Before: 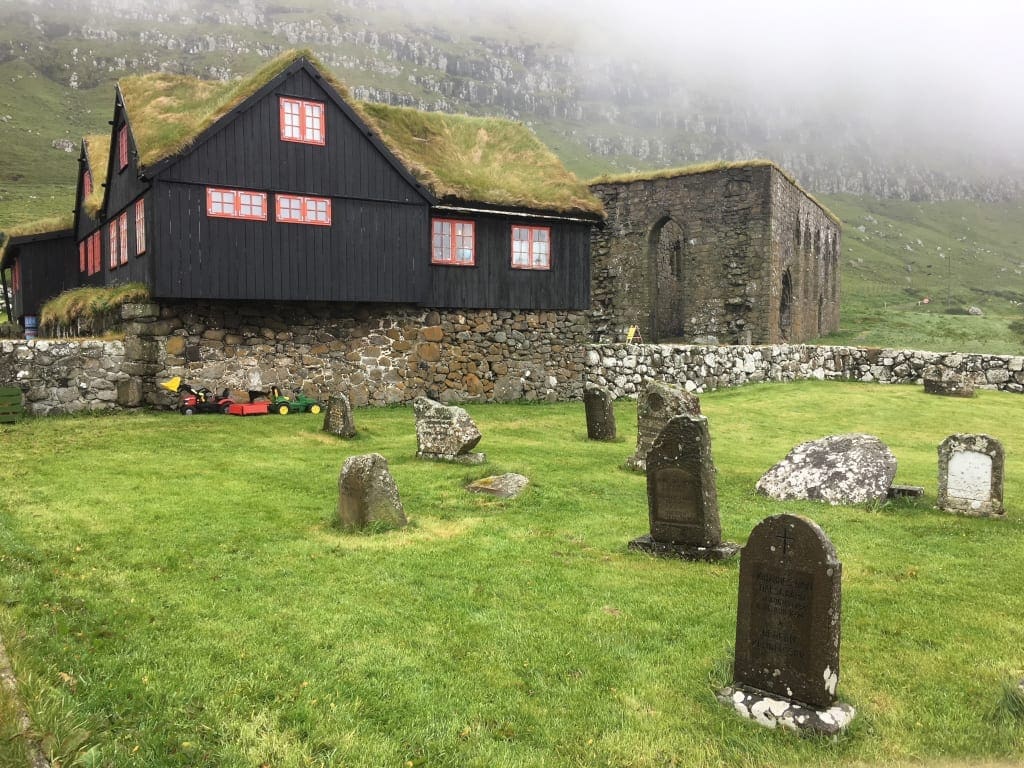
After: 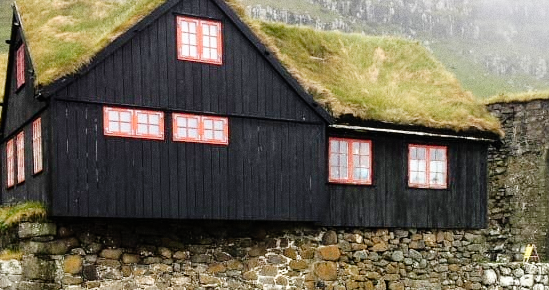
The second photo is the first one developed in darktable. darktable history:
grain: on, module defaults
crop: left 10.121%, top 10.631%, right 36.218%, bottom 51.526%
tone curve: curves: ch0 [(0, 0) (0.003, 0) (0.011, 0.002) (0.025, 0.004) (0.044, 0.007) (0.069, 0.015) (0.1, 0.025) (0.136, 0.04) (0.177, 0.09) (0.224, 0.152) (0.277, 0.239) (0.335, 0.335) (0.399, 0.43) (0.468, 0.524) (0.543, 0.621) (0.623, 0.712) (0.709, 0.792) (0.801, 0.871) (0.898, 0.951) (1, 1)], preserve colors none
